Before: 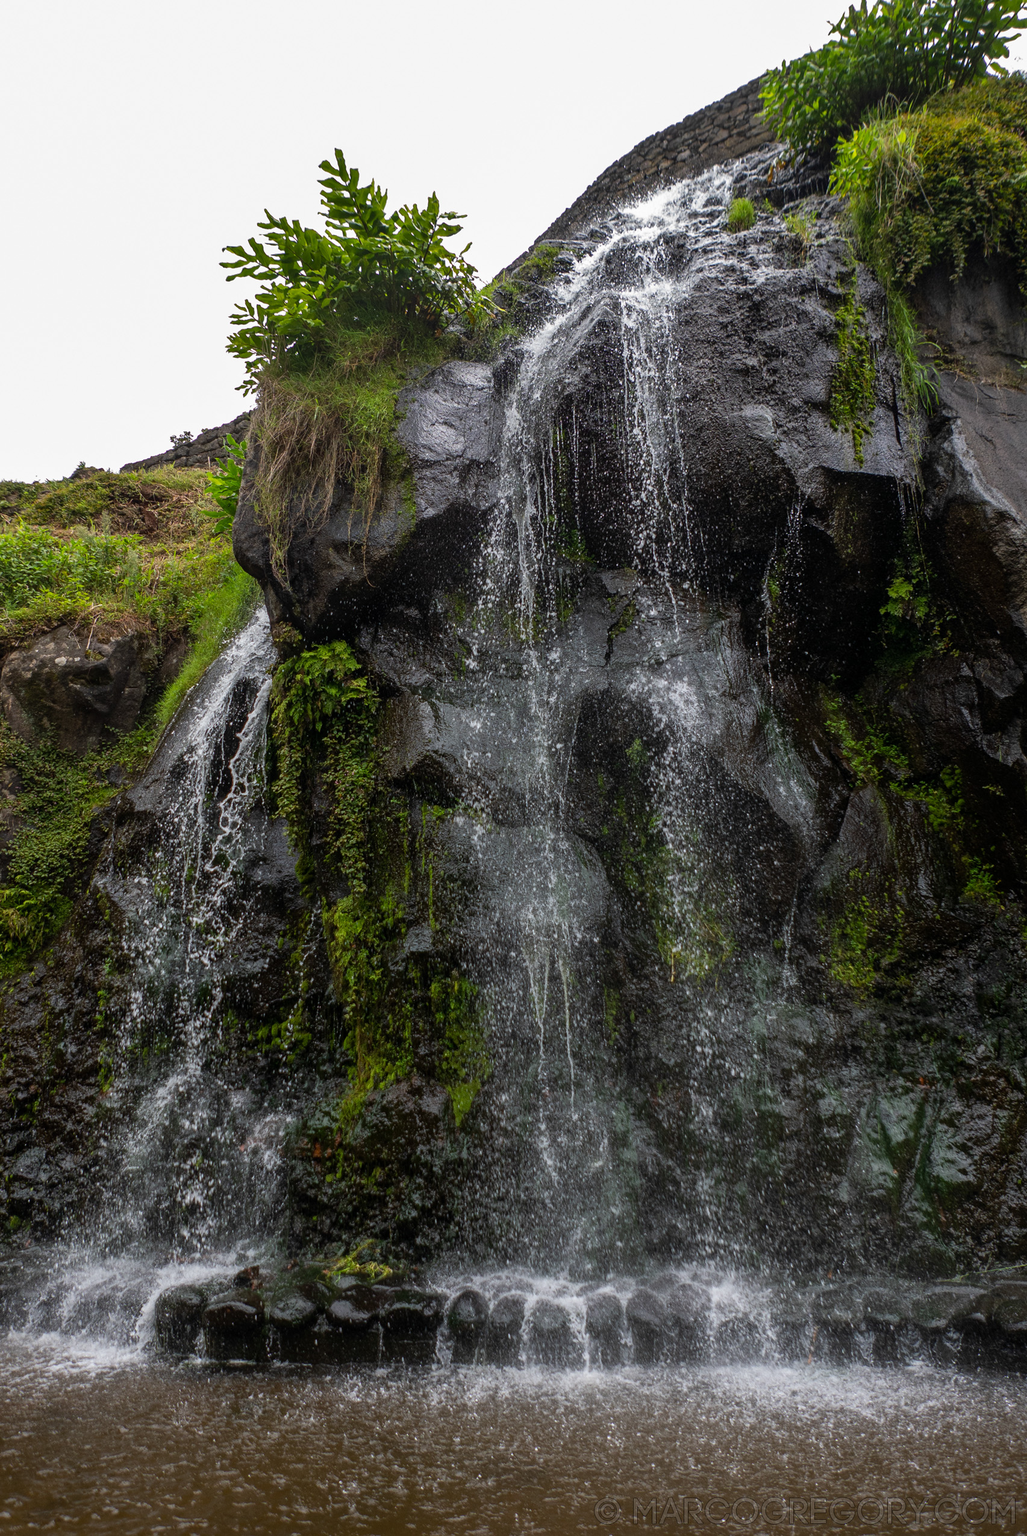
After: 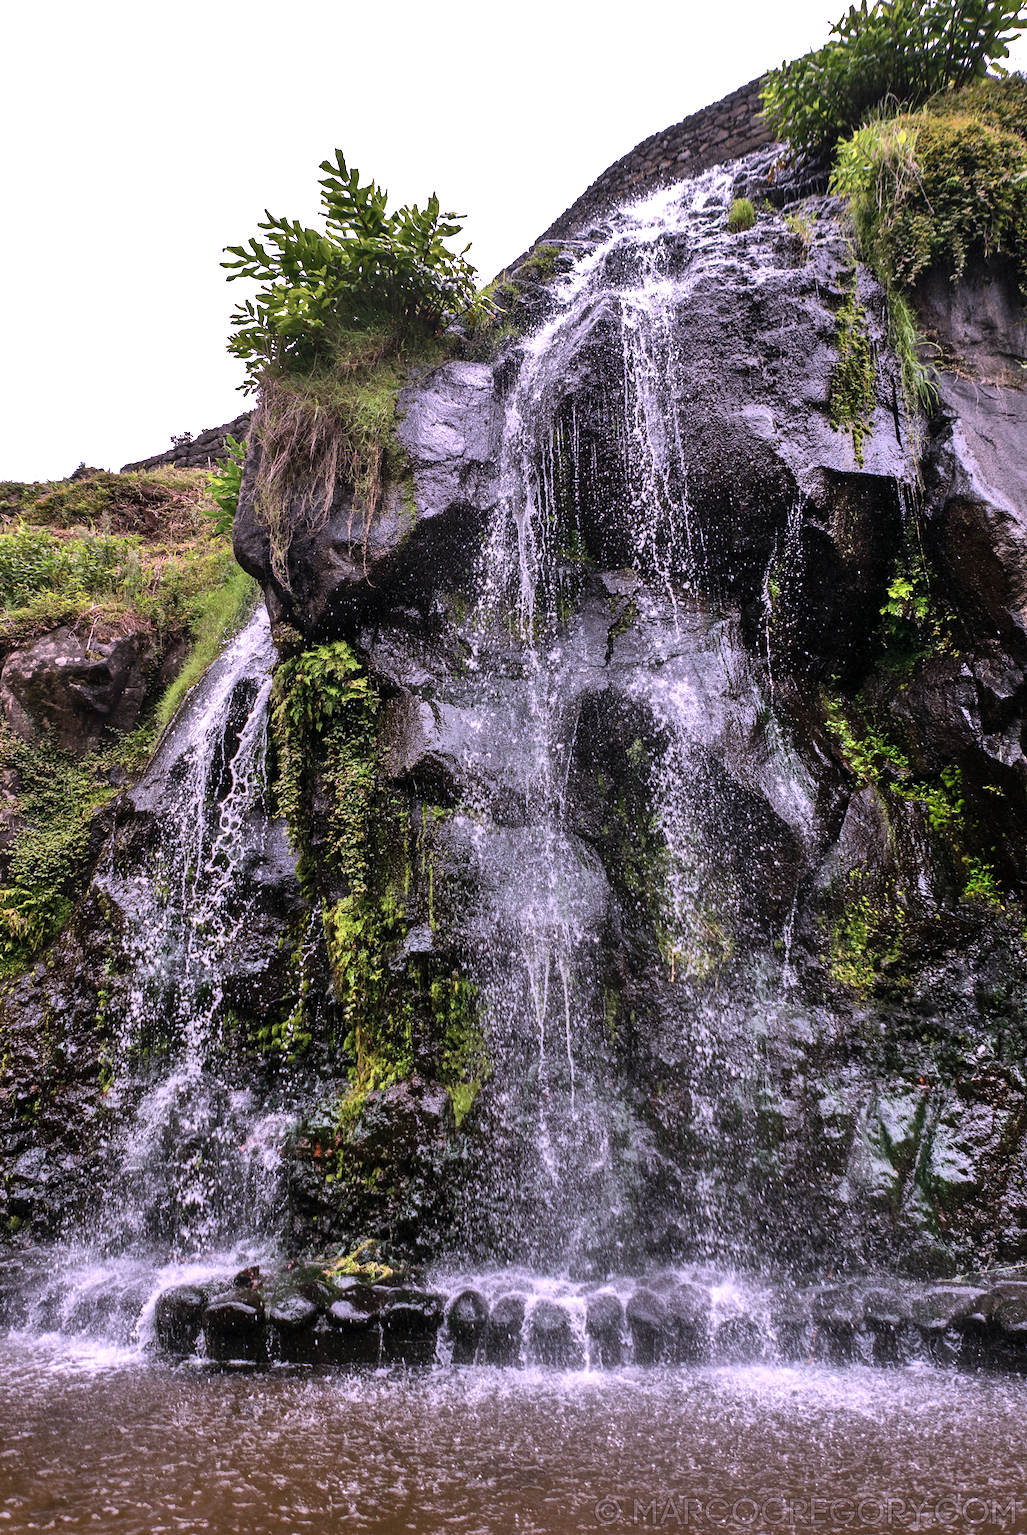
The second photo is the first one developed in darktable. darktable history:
shadows and highlights: radius 113.12, shadows 51.47, white point adjustment 9.15, highlights -5.3, soften with gaussian
color correction: highlights a* 15.62, highlights b* -20.33
tone equalizer: -8 EV -0.387 EV, -7 EV -0.364 EV, -6 EV -0.316 EV, -5 EV -0.226 EV, -3 EV 0.188 EV, -2 EV 0.32 EV, -1 EV 0.368 EV, +0 EV 0.414 EV, edges refinement/feathering 500, mask exposure compensation -1.57 EV, preserve details no
